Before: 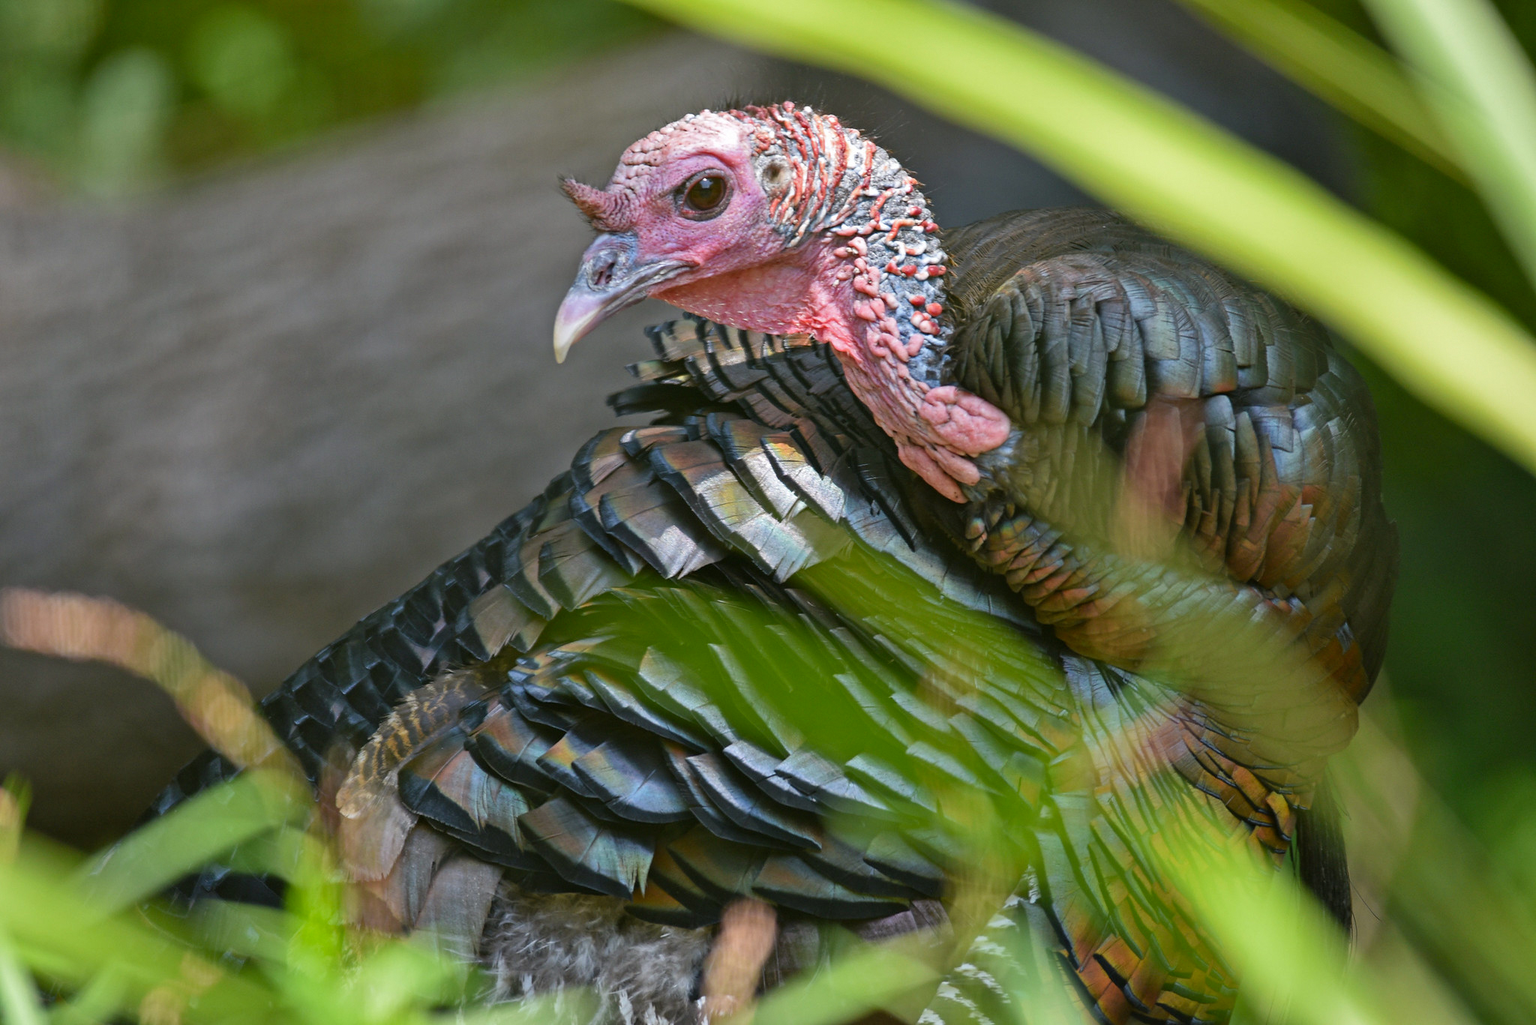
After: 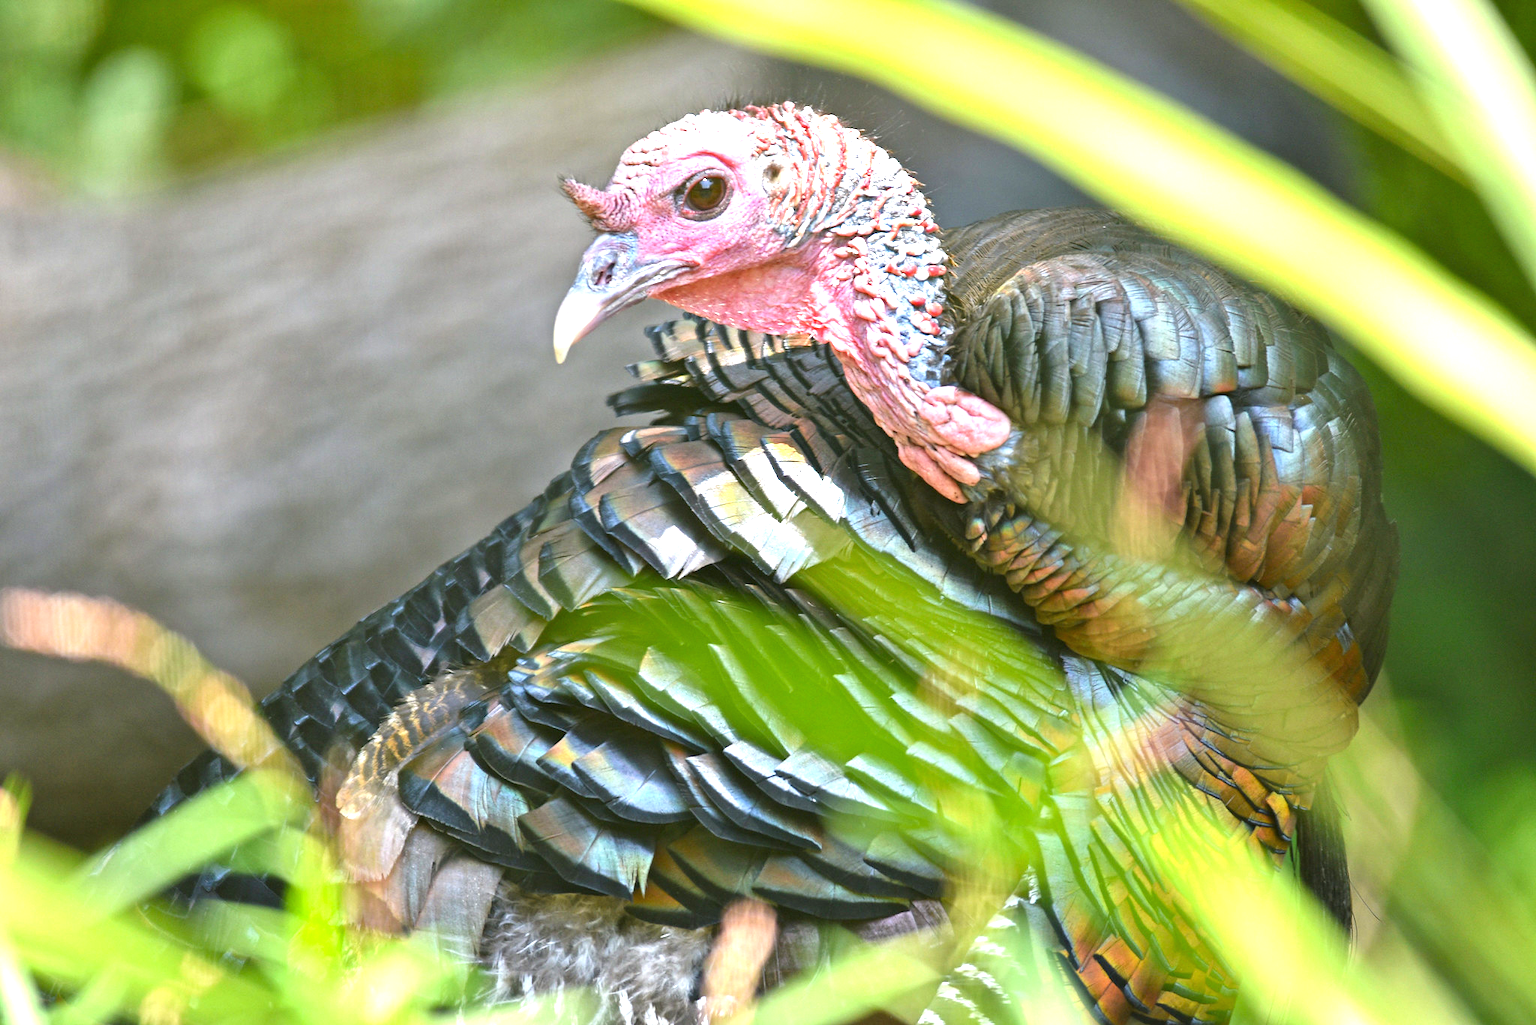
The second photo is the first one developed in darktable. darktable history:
exposure: black level correction 0, exposure 1.494 EV, compensate exposure bias true, compensate highlight preservation false
